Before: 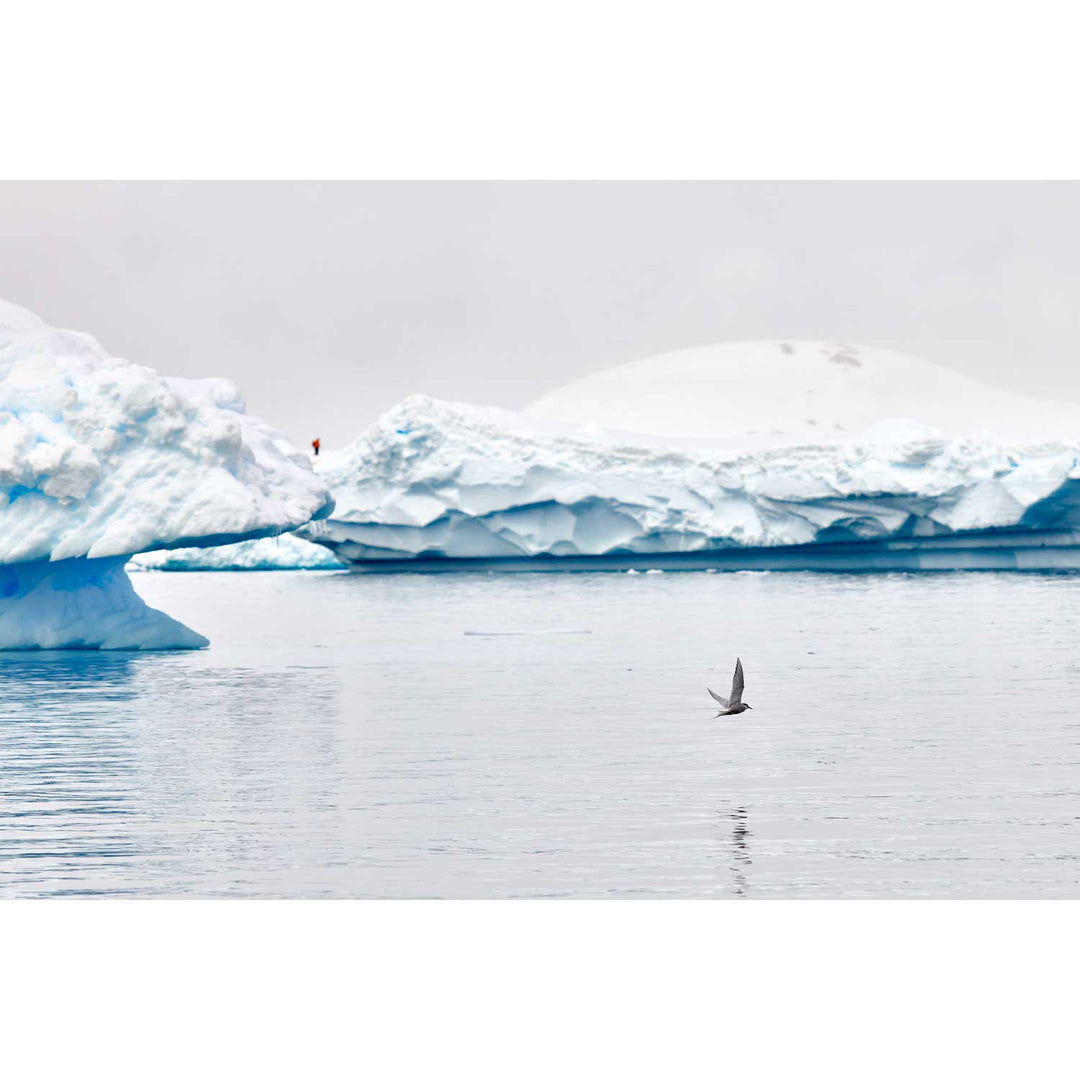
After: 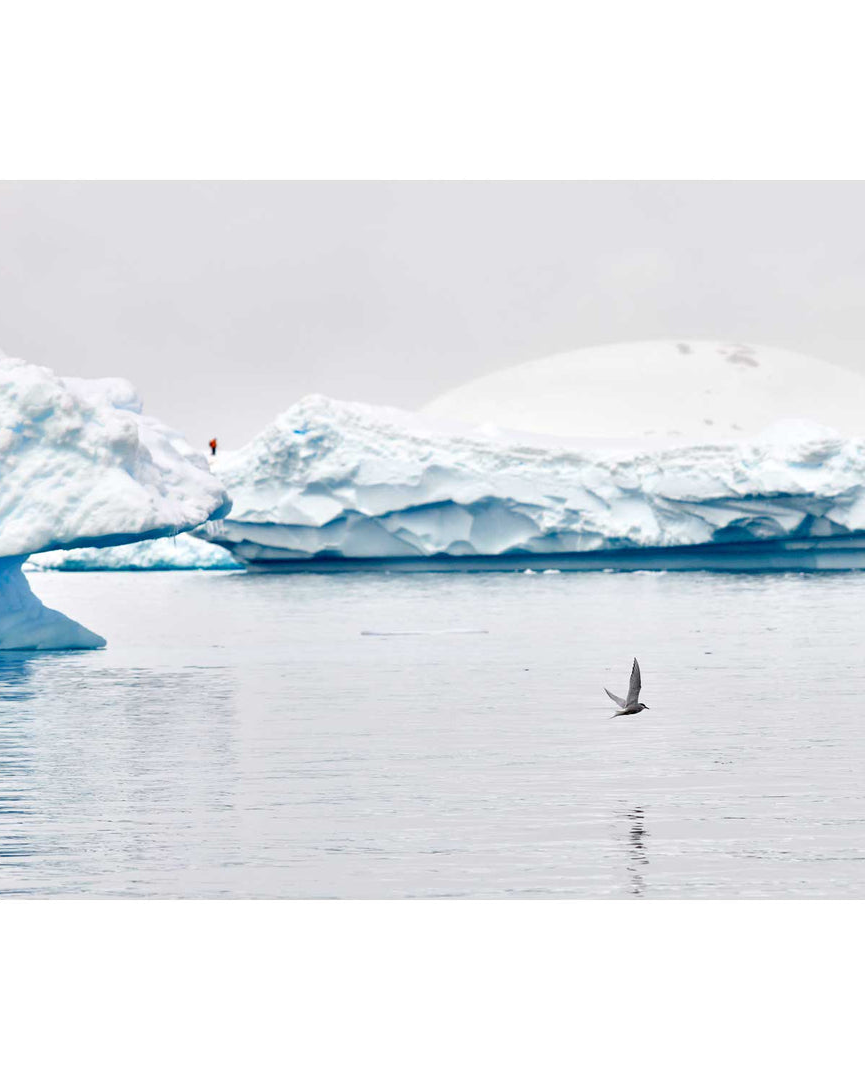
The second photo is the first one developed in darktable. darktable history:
crop and rotate: left 9.614%, right 10.213%
